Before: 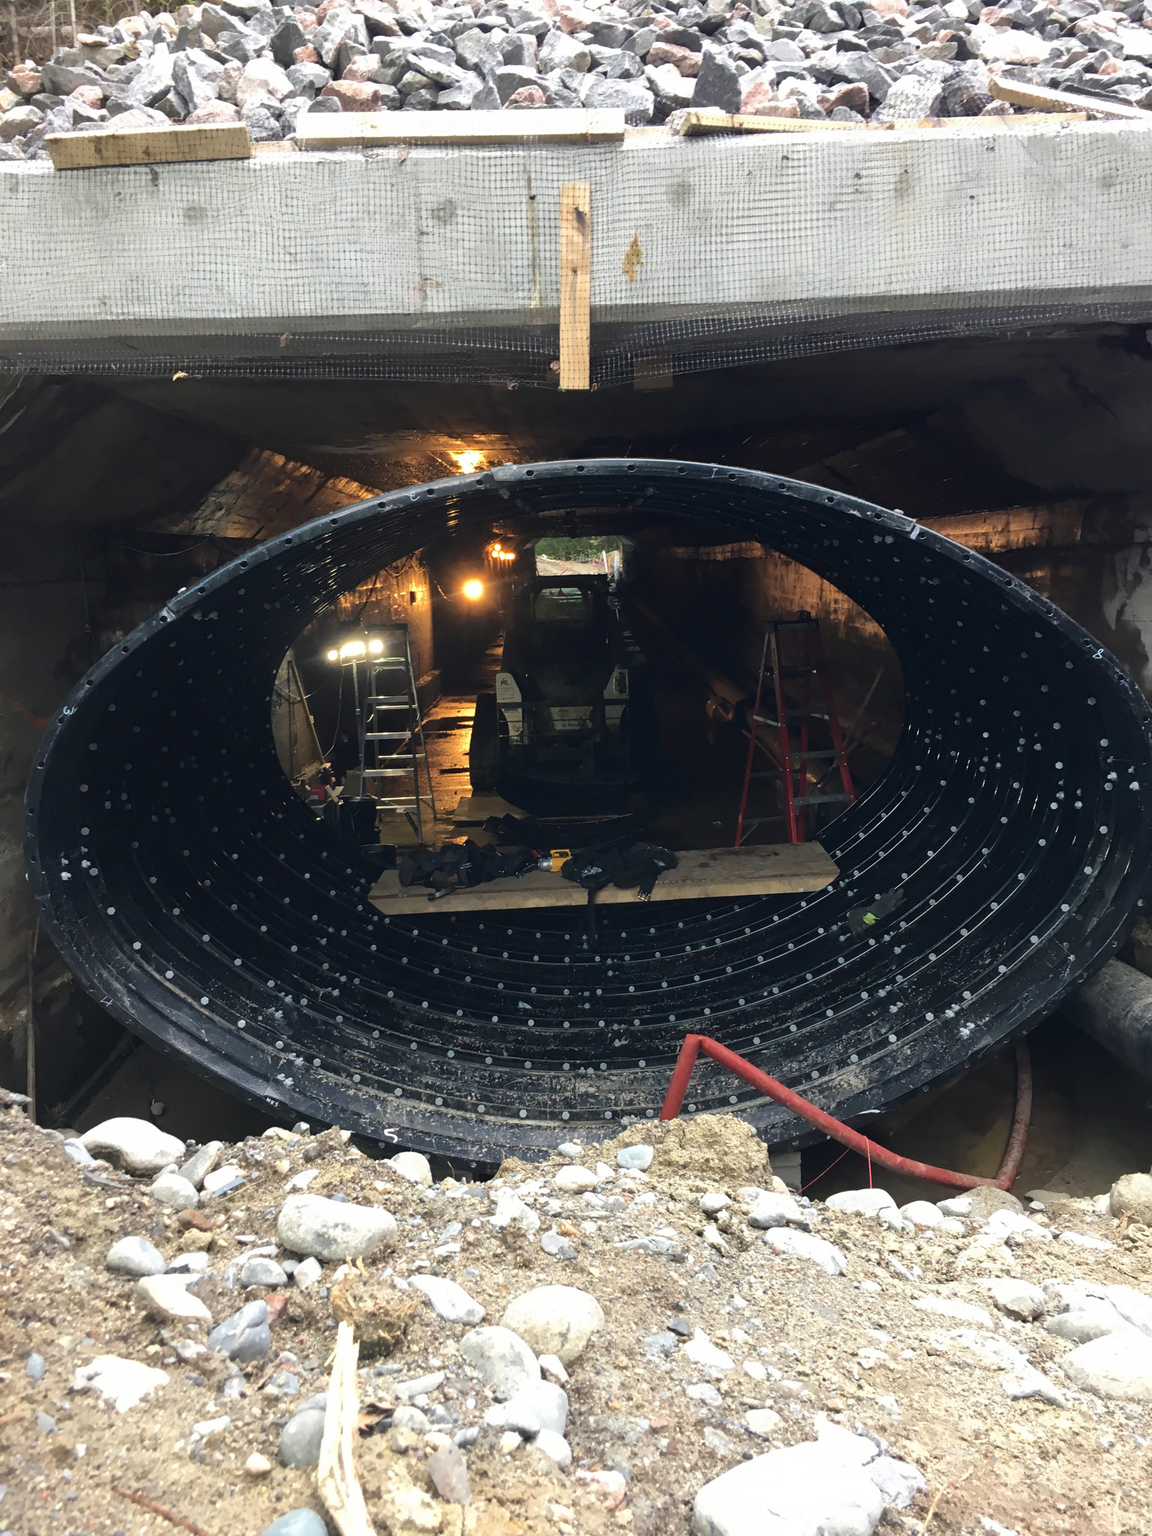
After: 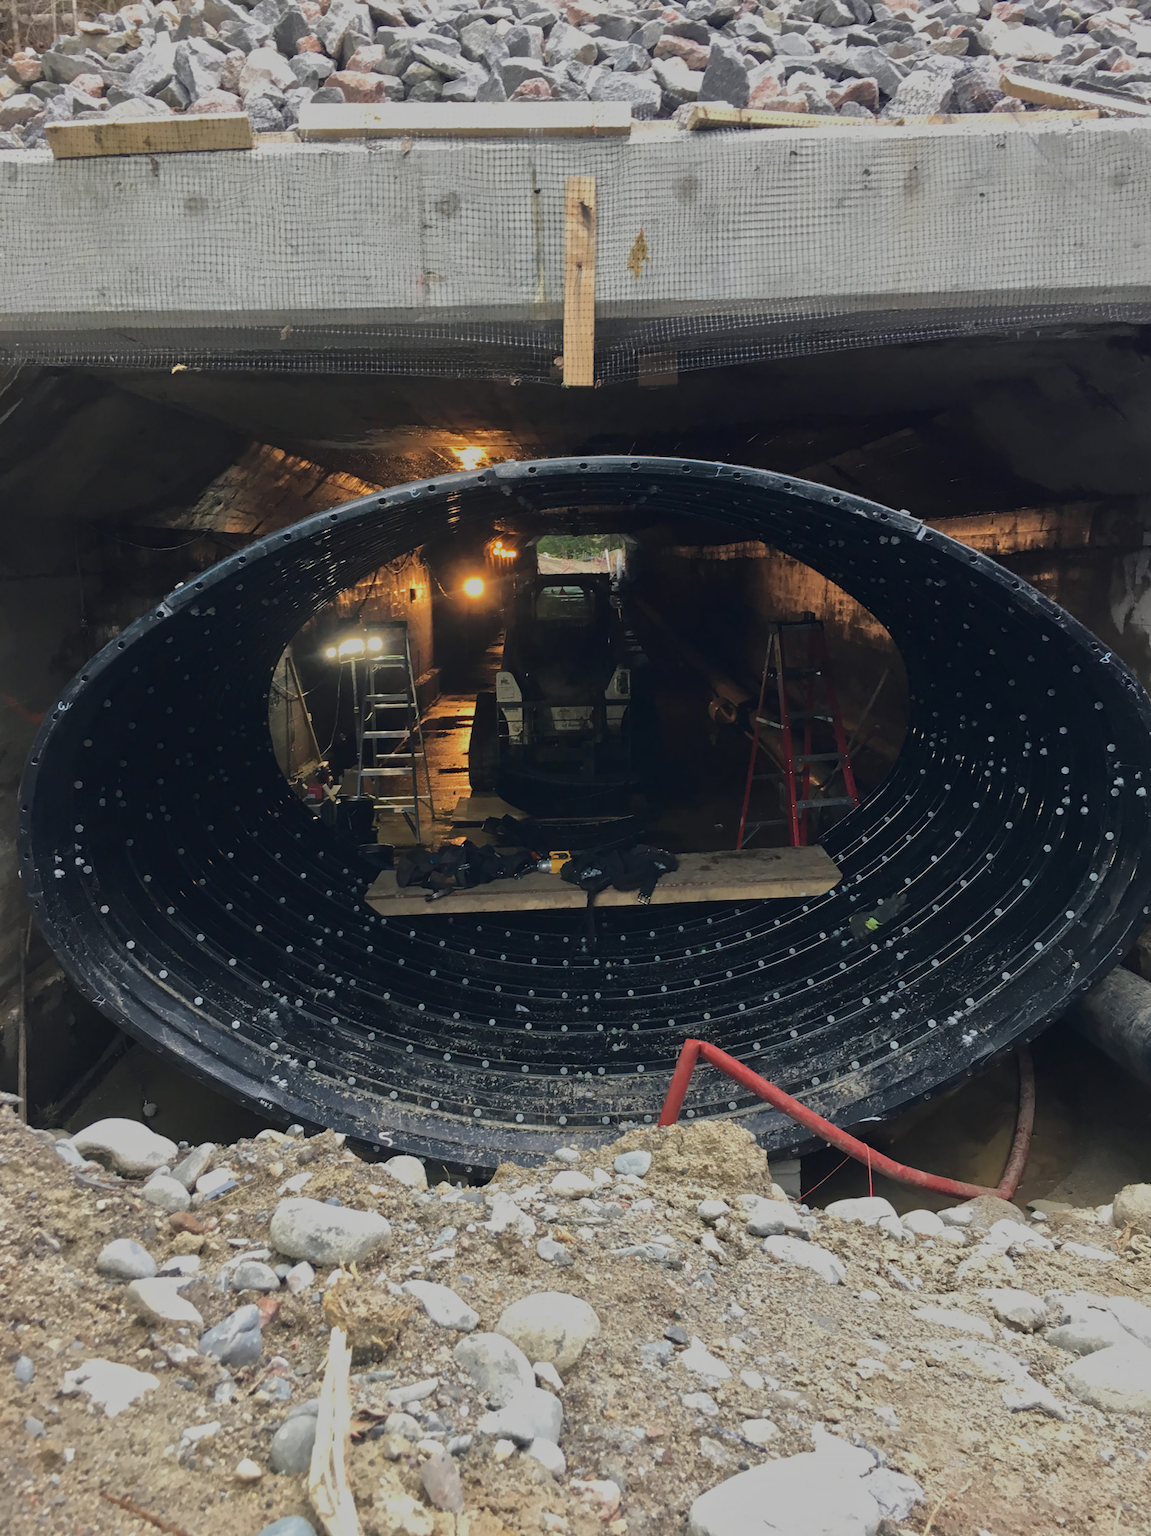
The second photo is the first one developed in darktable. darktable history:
crop and rotate: angle -0.5°
tone equalizer: -8 EV -0.002 EV, -7 EV 0.005 EV, -6 EV -0.008 EV, -5 EV 0.007 EV, -4 EV -0.042 EV, -3 EV -0.233 EV, -2 EV -0.662 EV, -1 EV -0.983 EV, +0 EV -0.969 EV, smoothing diameter 2%, edges refinement/feathering 20, mask exposure compensation -1.57 EV, filter diffusion 5
